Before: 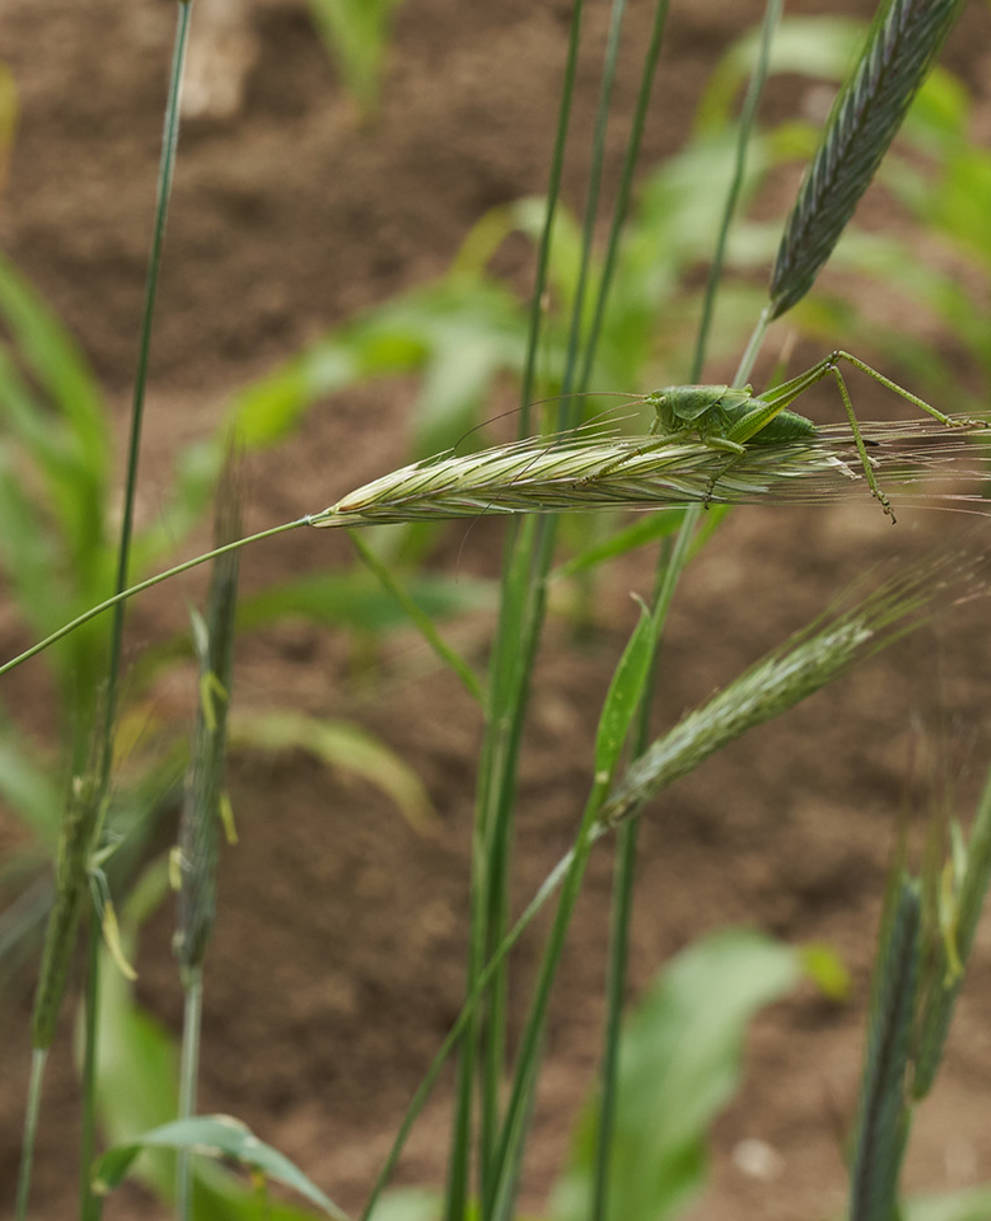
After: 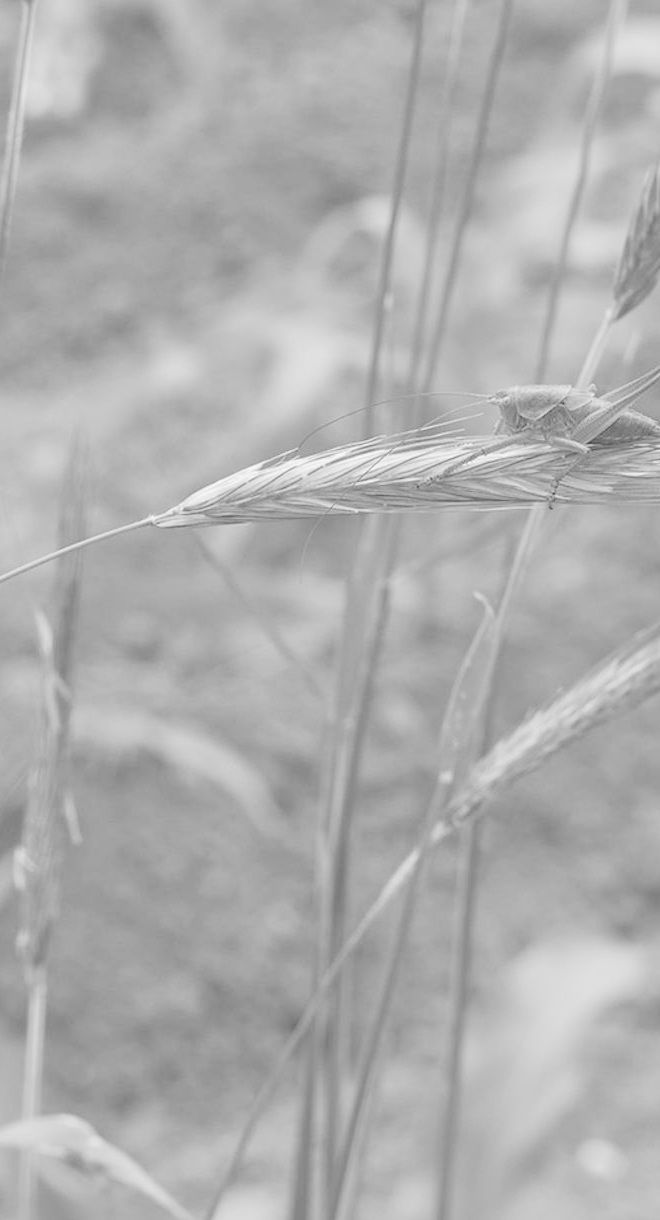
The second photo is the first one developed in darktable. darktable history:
crop and rotate: left 15.754%, right 17.579%
color calibration: output gray [0.246, 0.254, 0.501, 0], gray › normalize channels true, illuminant same as pipeline (D50), adaptation XYZ, x 0.346, y 0.359, gamut compression 0
contrast brightness saturation: brightness 1
